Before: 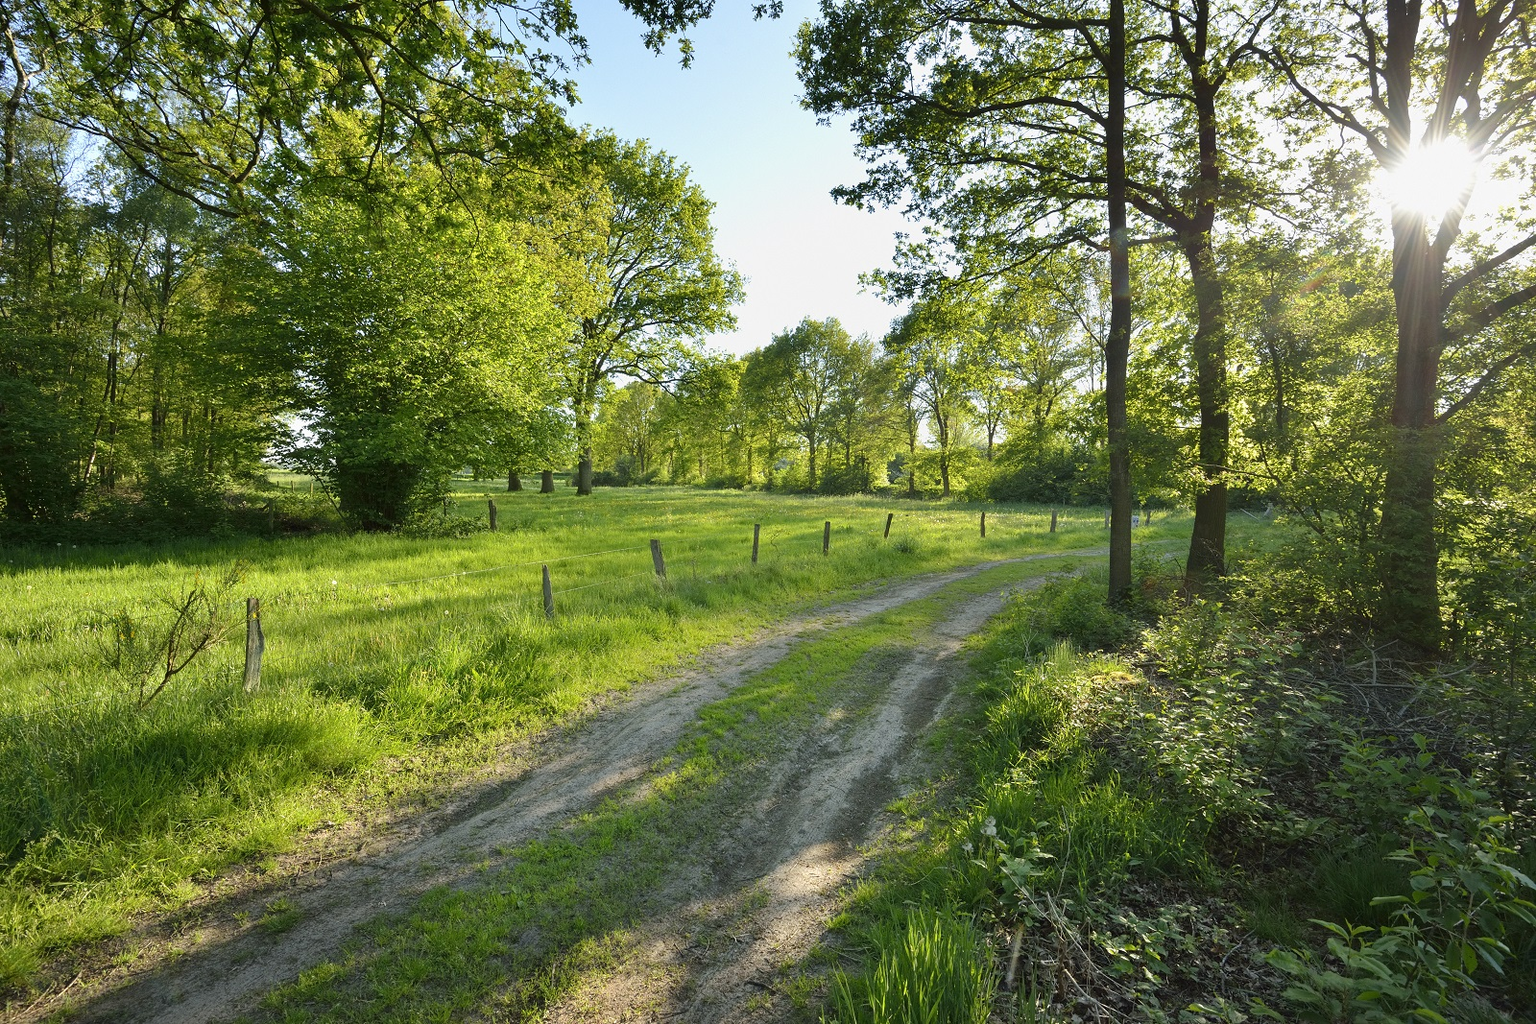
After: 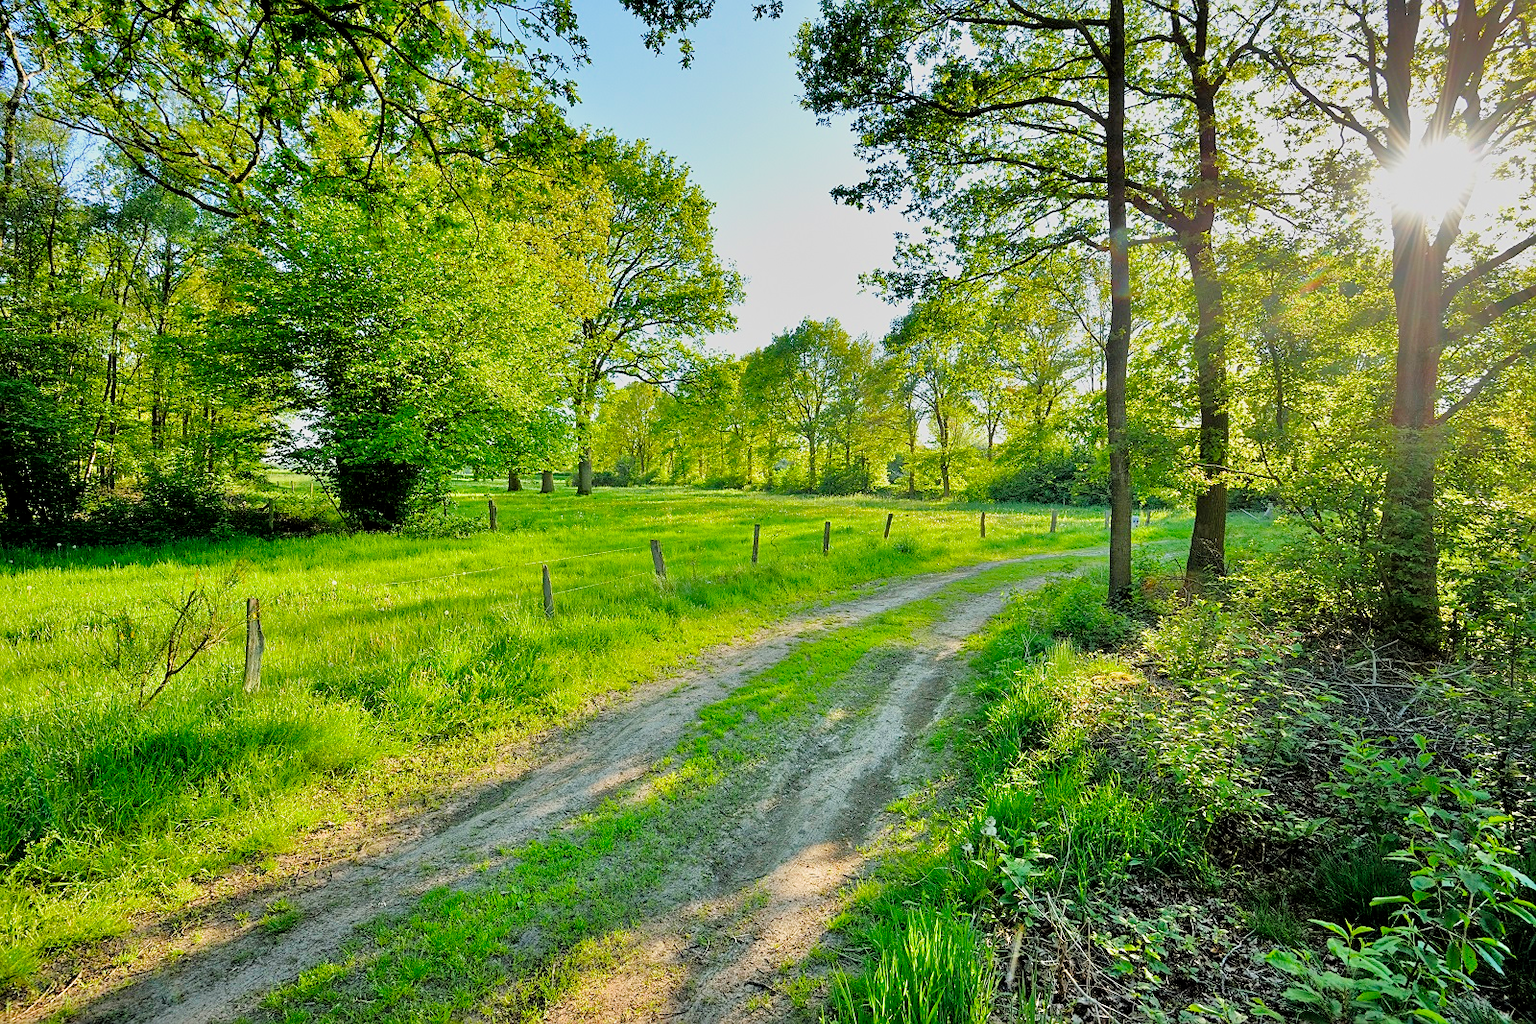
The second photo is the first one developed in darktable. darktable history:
filmic rgb: black relative exposure -7.75 EV, white relative exposure 4.4 EV, threshold 3 EV, target black luminance 0%, hardness 3.76, latitude 50.51%, contrast 1.074, highlights saturation mix 10%, shadows ↔ highlights balance -0.22%, color science v4 (2020), enable highlight reconstruction true
tone equalizer: -7 EV 0.15 EV, -6 EV 0.6 EV, -5 EV 1.15 EV, -4 EV 1.33 EV, -3 EV 1.15 EV, -2 EV 0.6 EV, -1 EV 0.15 EV, mask exposure compensation -0.5 EV
shadows and highlights: radius 133.83, soften with gaussian
sharpen: radius 1.864, amount 0.398, threshold 1.271
